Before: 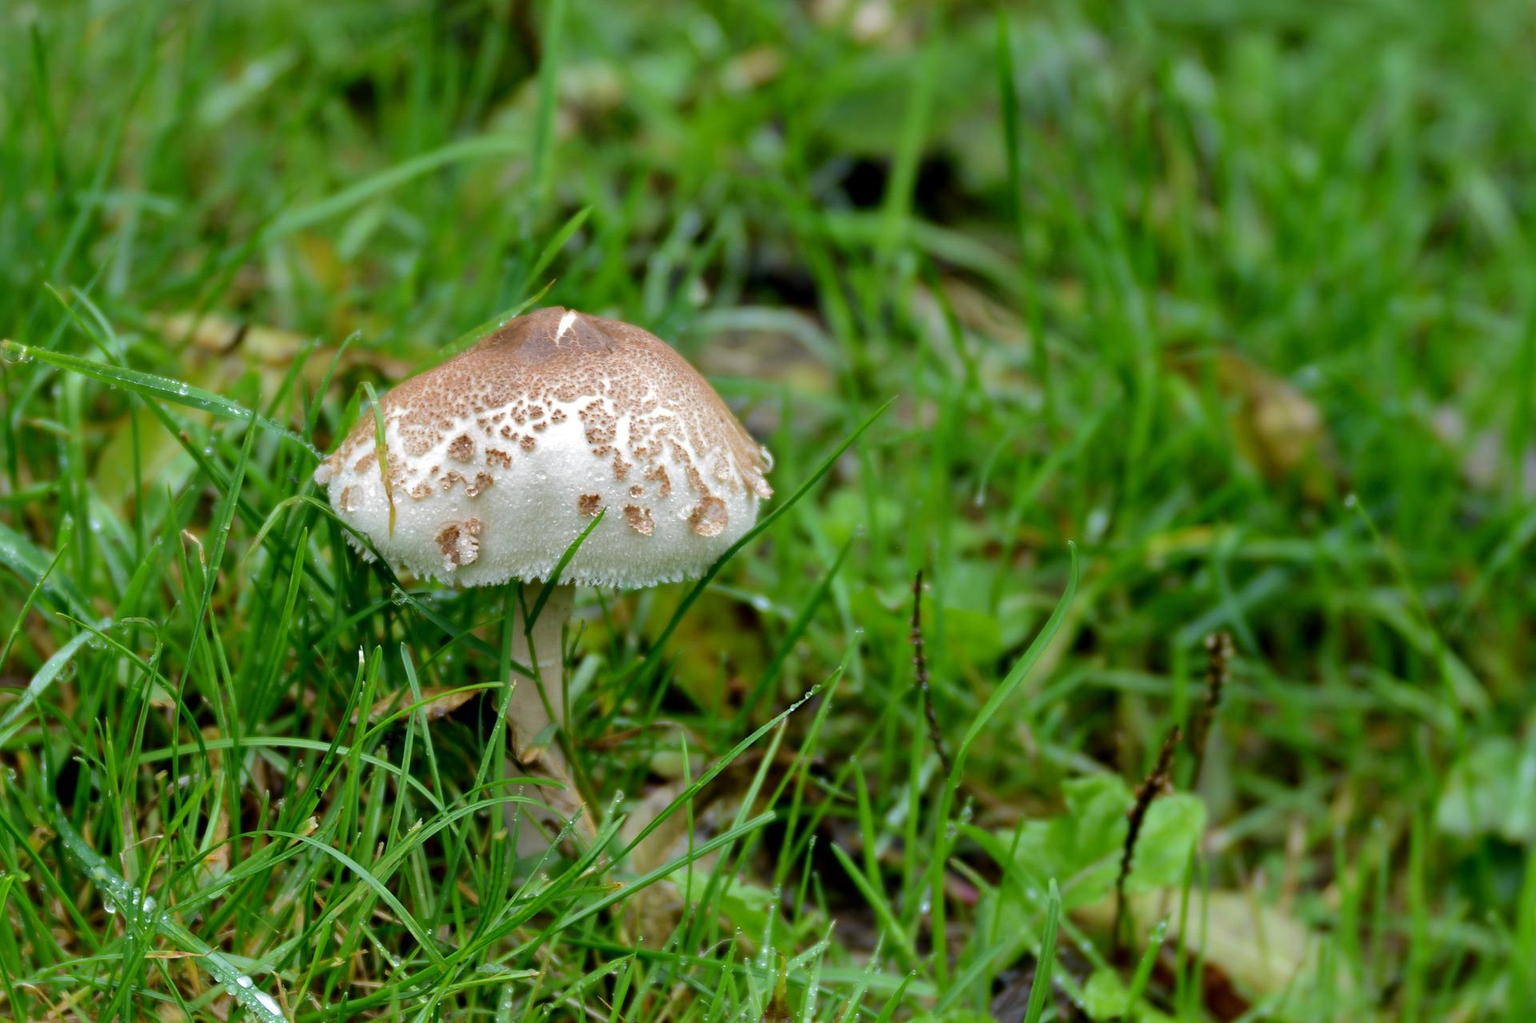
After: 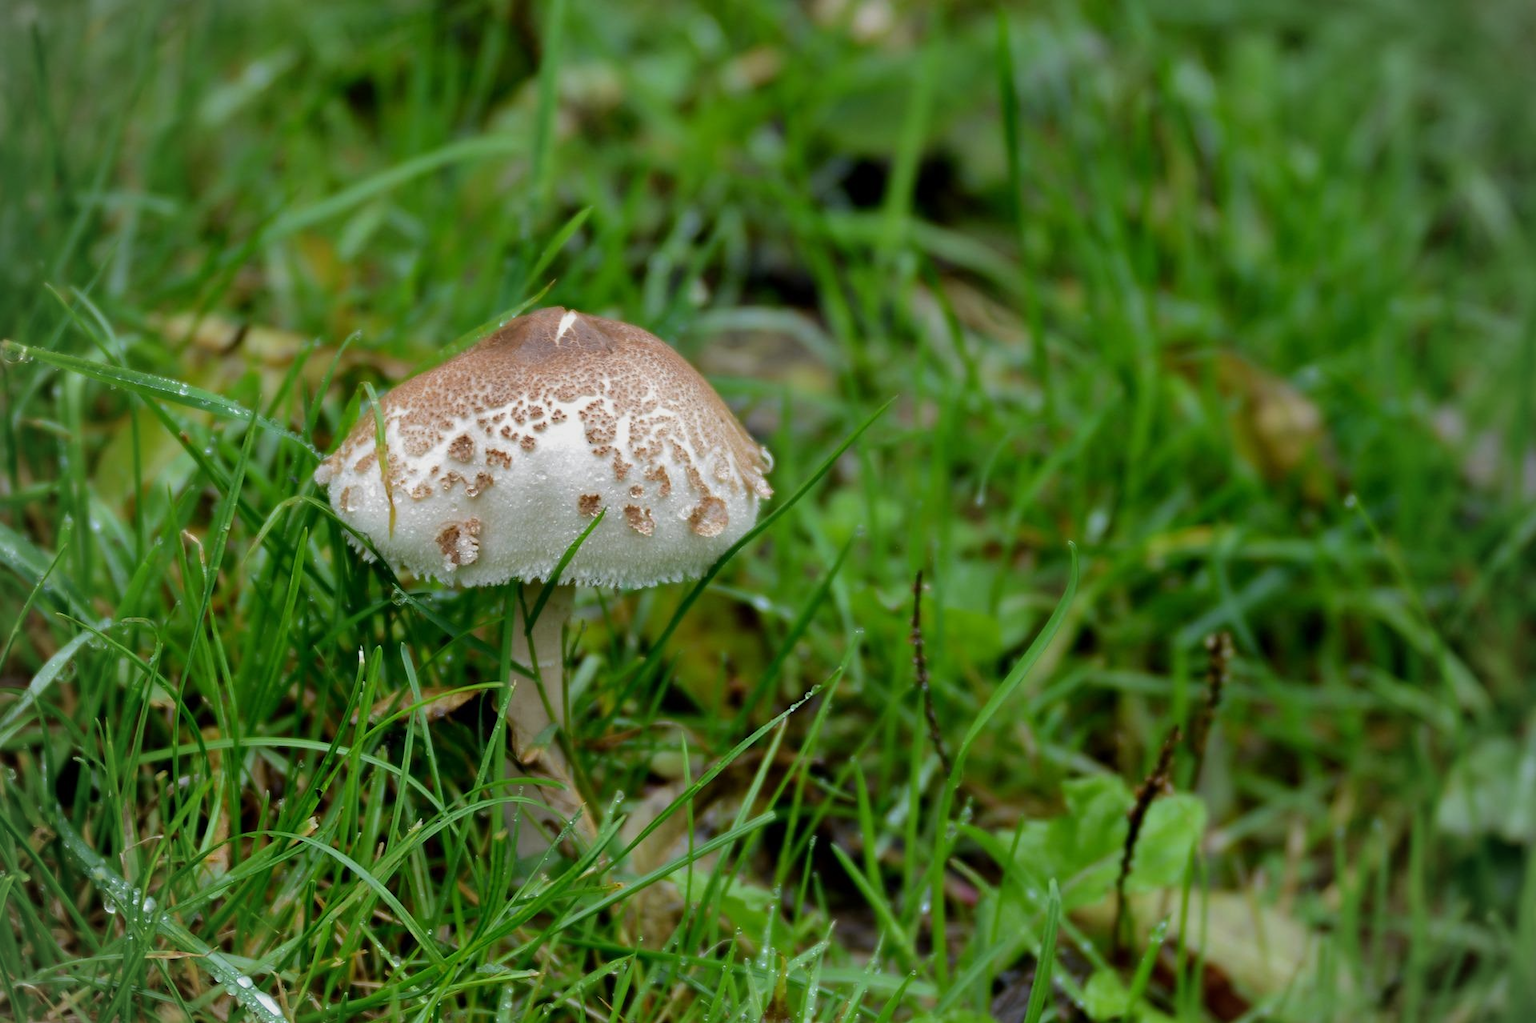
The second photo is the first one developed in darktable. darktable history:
exposure: exposure -0.293 EV, compensate highlight preservation false
vignetting: brightness -0.167
